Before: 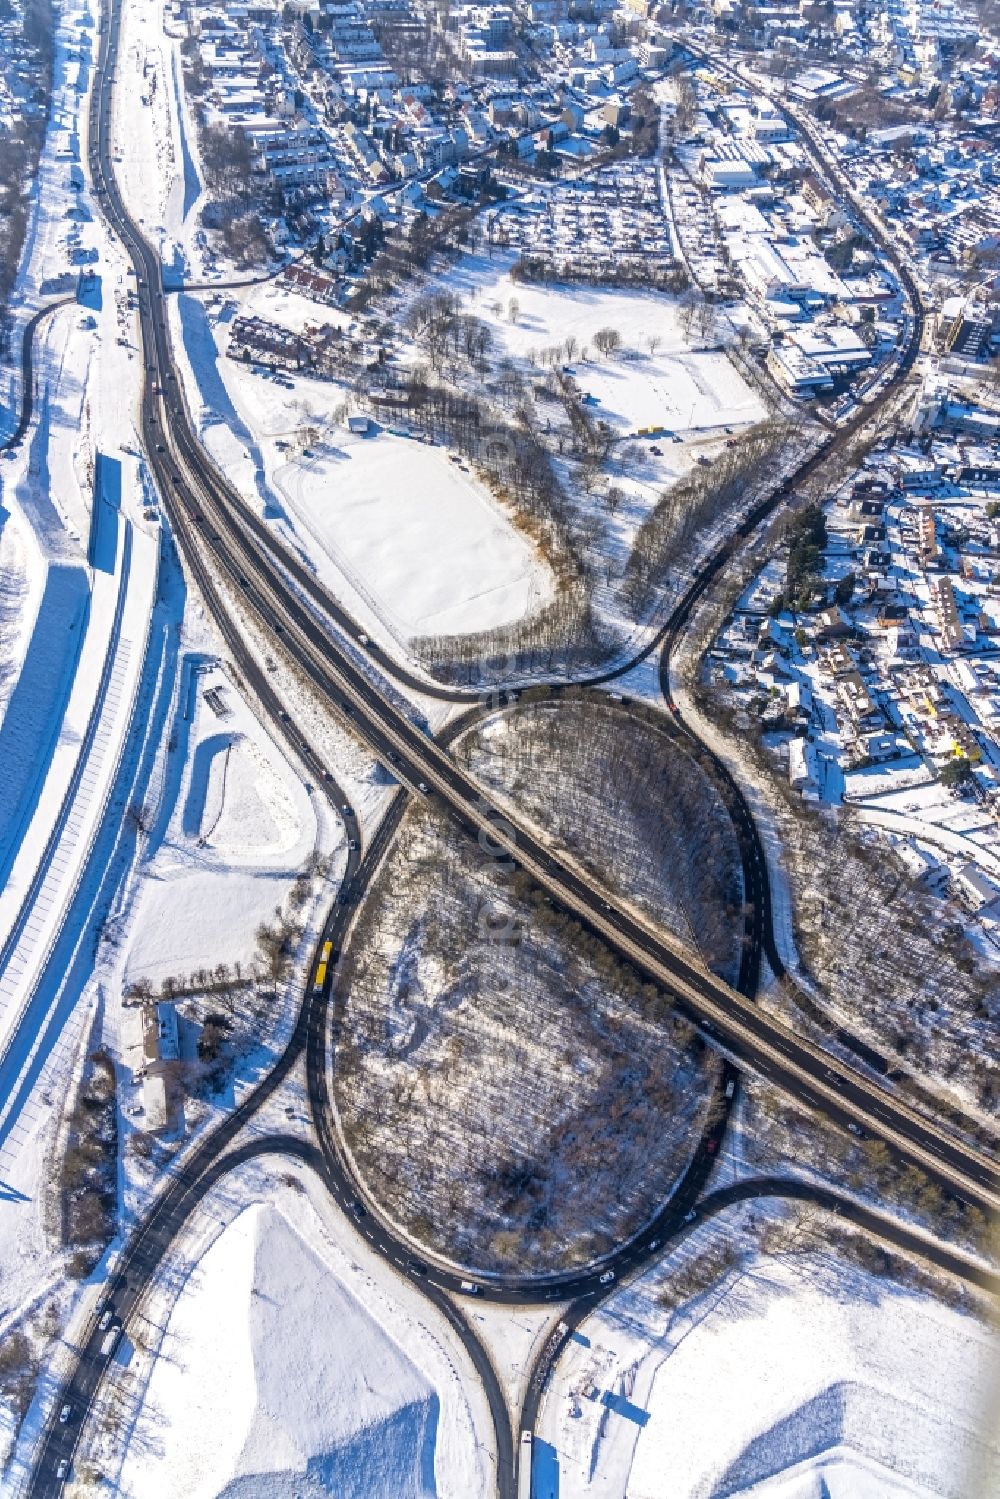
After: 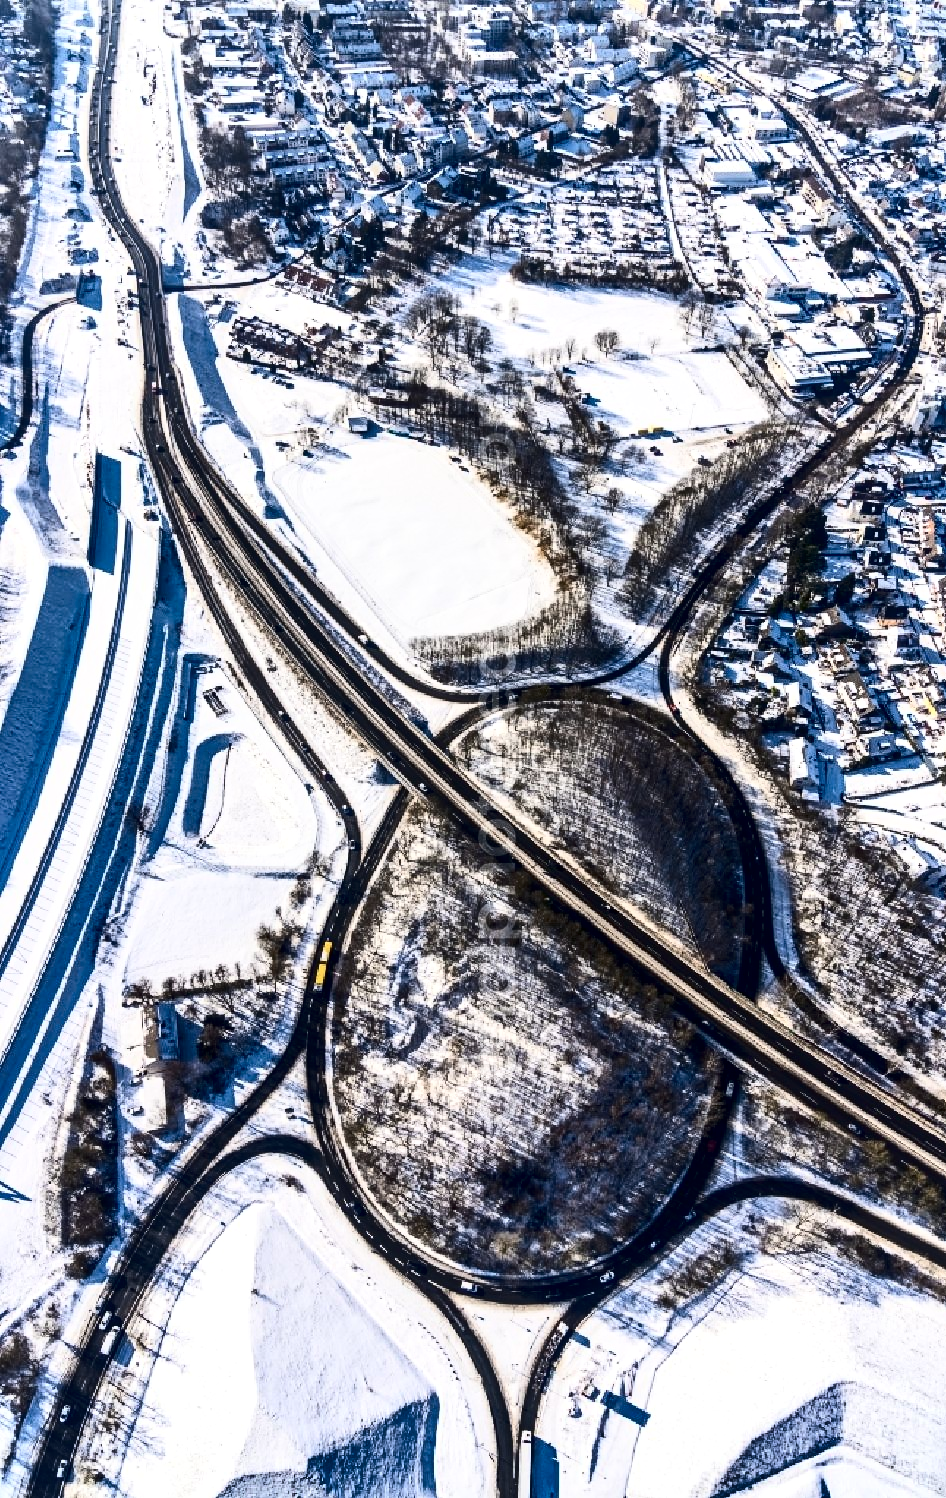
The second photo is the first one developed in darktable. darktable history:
crop and rotate: left 0%, right 5.325%
local contrast: mode bilateral grid, contrast 21, coarseness 49, detail 119%, midtone range 0.2
shadows and highlights: shadows 30.72, highlights -62.65, soften with gaussian
contrast brightness saturation: contrast 0.502, saturation -0.081
